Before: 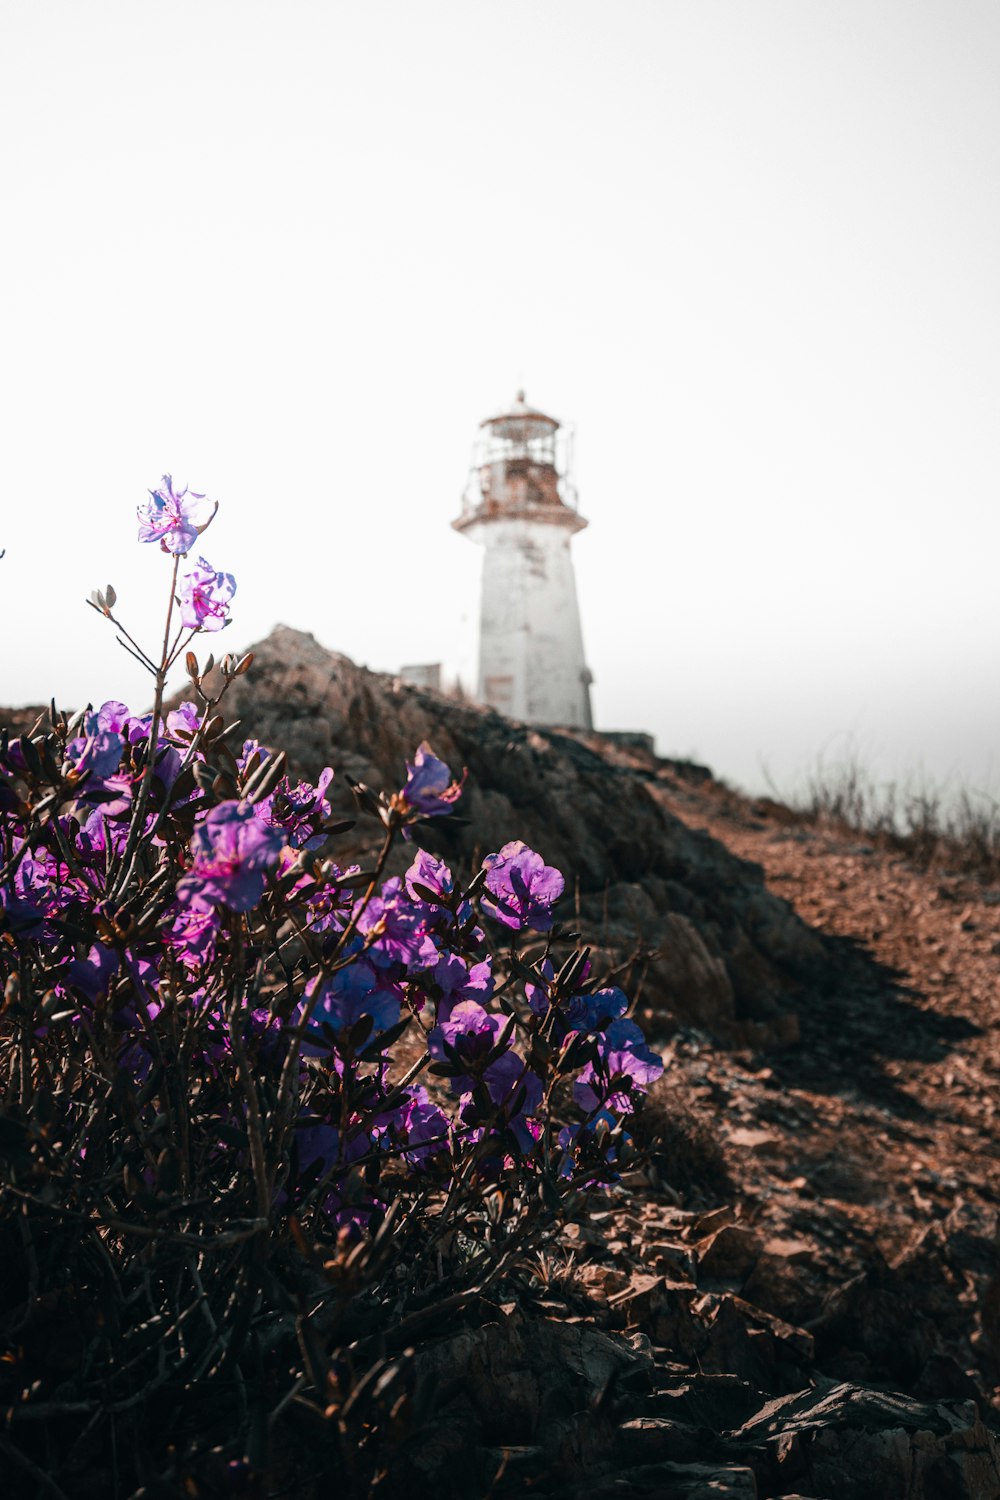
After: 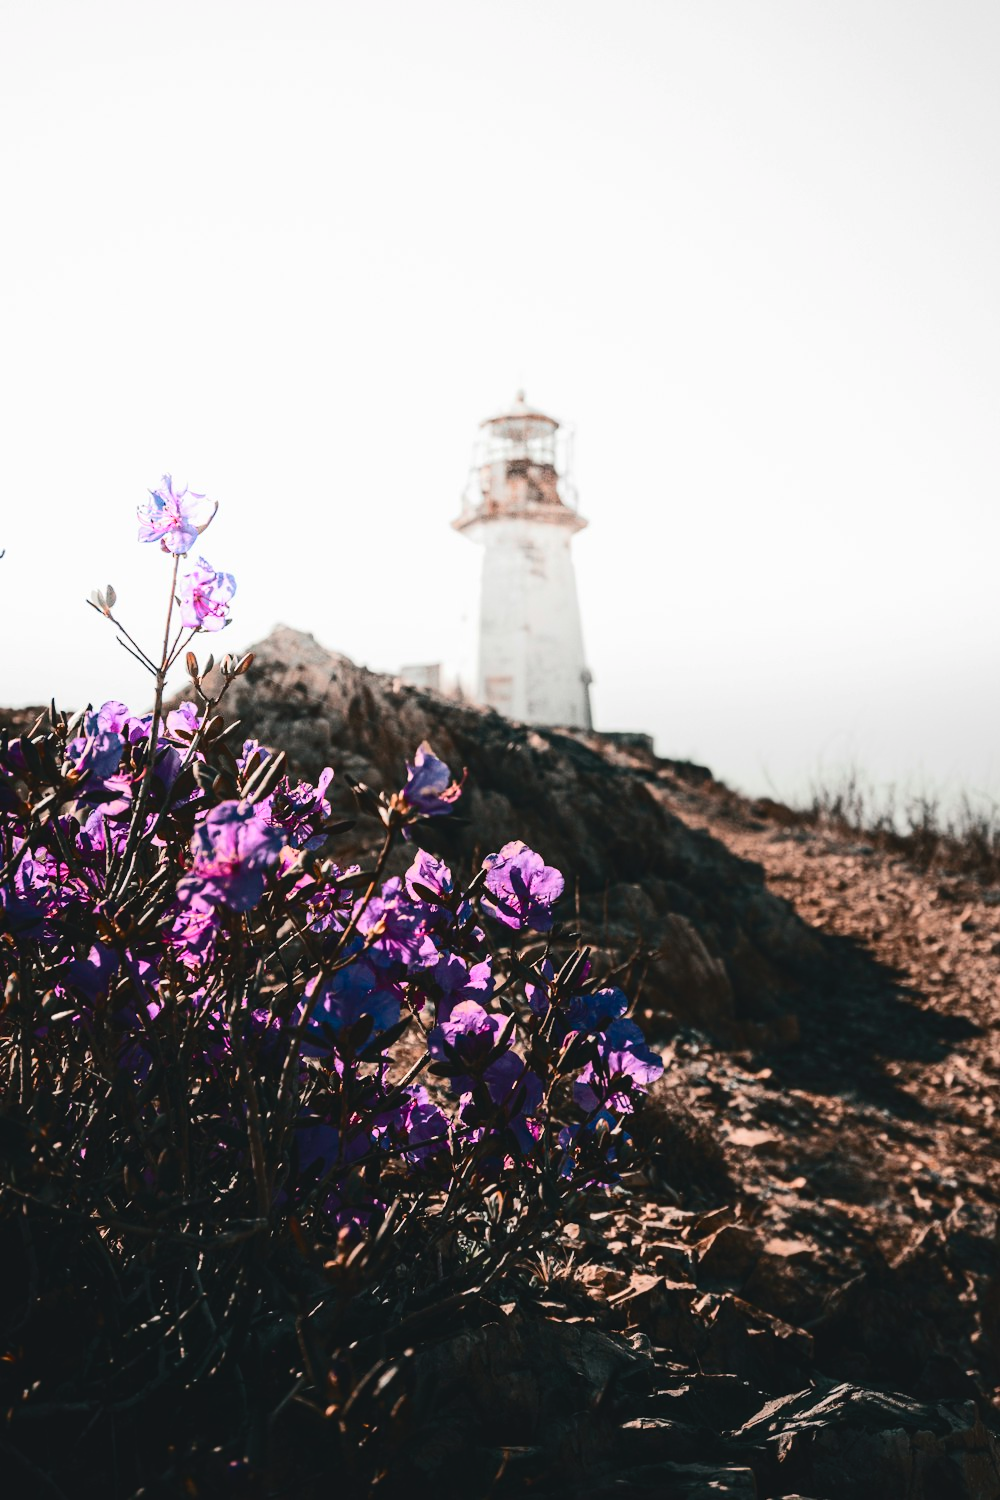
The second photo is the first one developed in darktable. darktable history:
tone curve: curves: ch0 [(0, 0) (0.003, 0.061) (0.011, 0.065) (0.025, 0.066) (0.044, 0.077) (0.069, 0.092) (0.1, 0.106) (0.136, 0.125) (0.177, 0.16) (0.224, 0.206) (0.277, 0.272) (0.335, 0.356) (0.399, 0.472) (0.468, 0.59) (0.543, 0.686) (0.623, 0.766) (0.709, 0.832) (0.801, 0.886) (0.898, 0.929) (1, 1)], color space Lab, independent channels, preserve colors none
